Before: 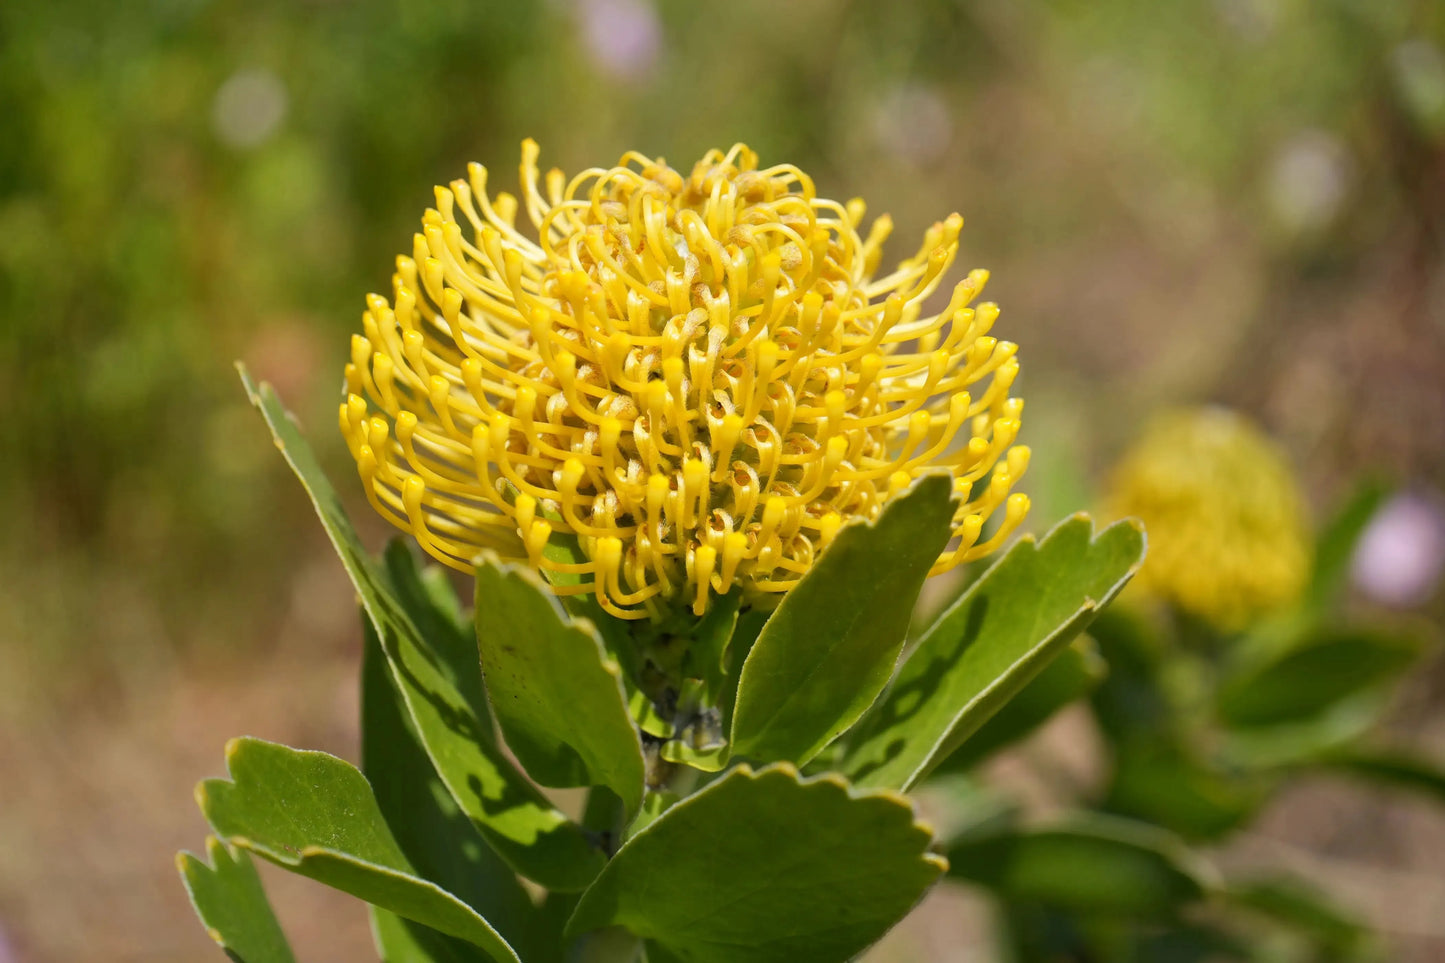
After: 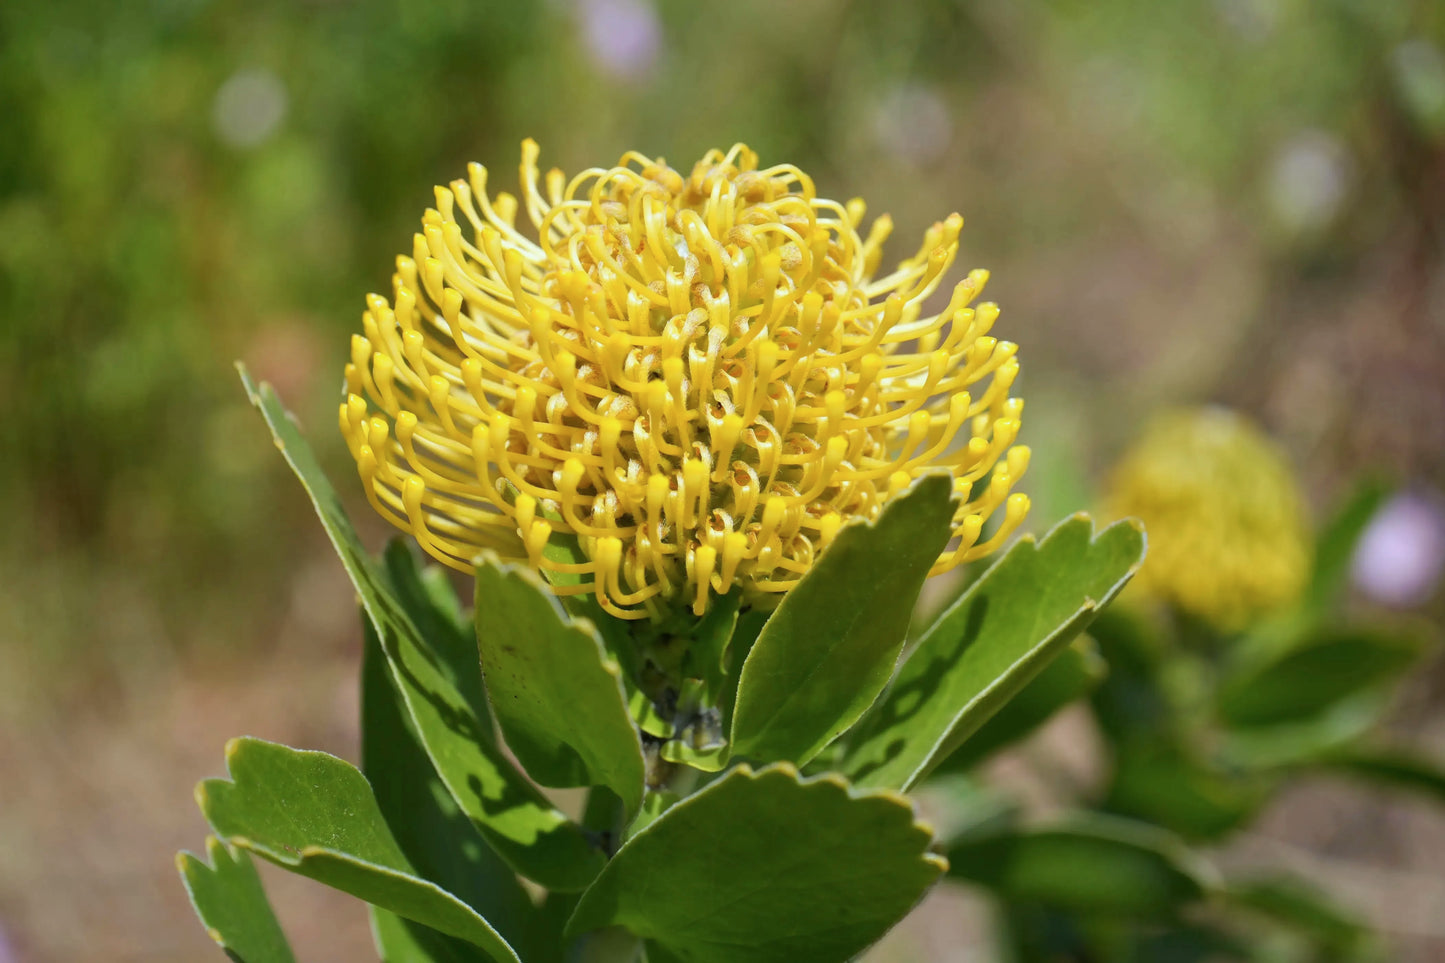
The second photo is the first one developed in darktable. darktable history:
color calibration: gray › normalize channels true, illuminant custom, x 0.368, y 0.373, temperature 4344.83 K, gamut compression 0.02
